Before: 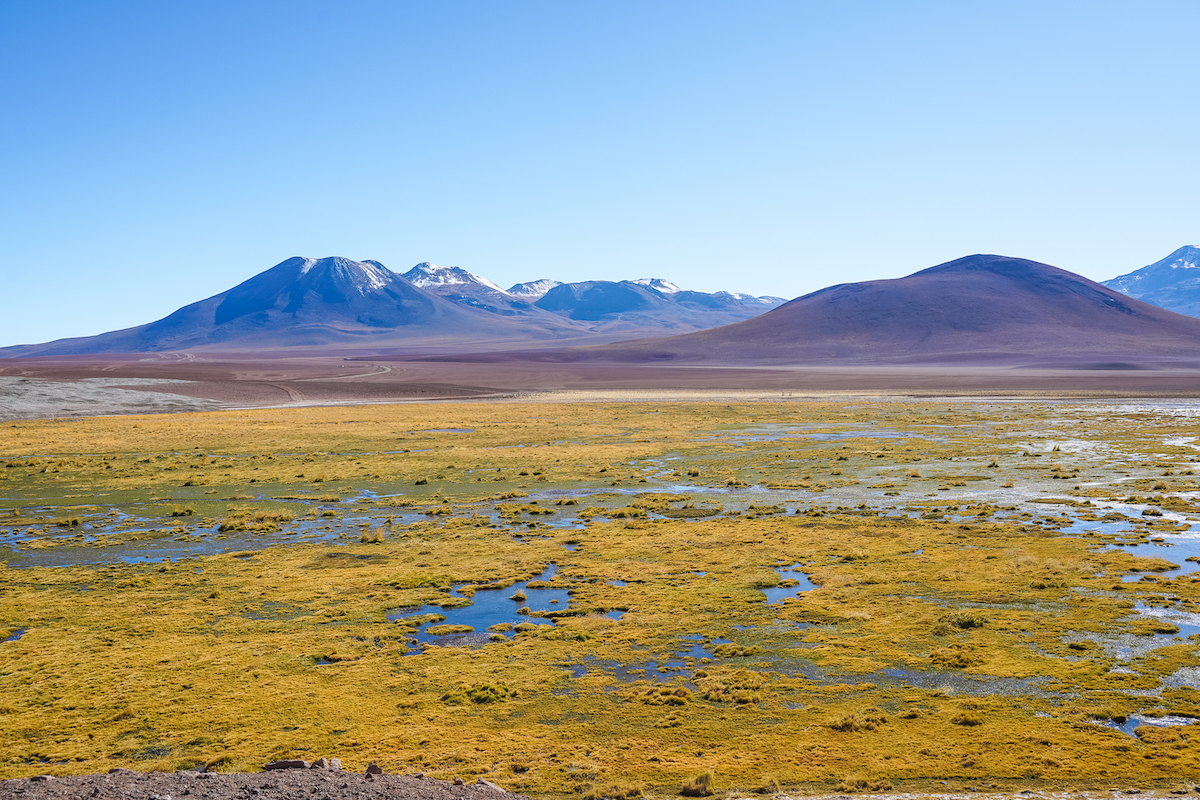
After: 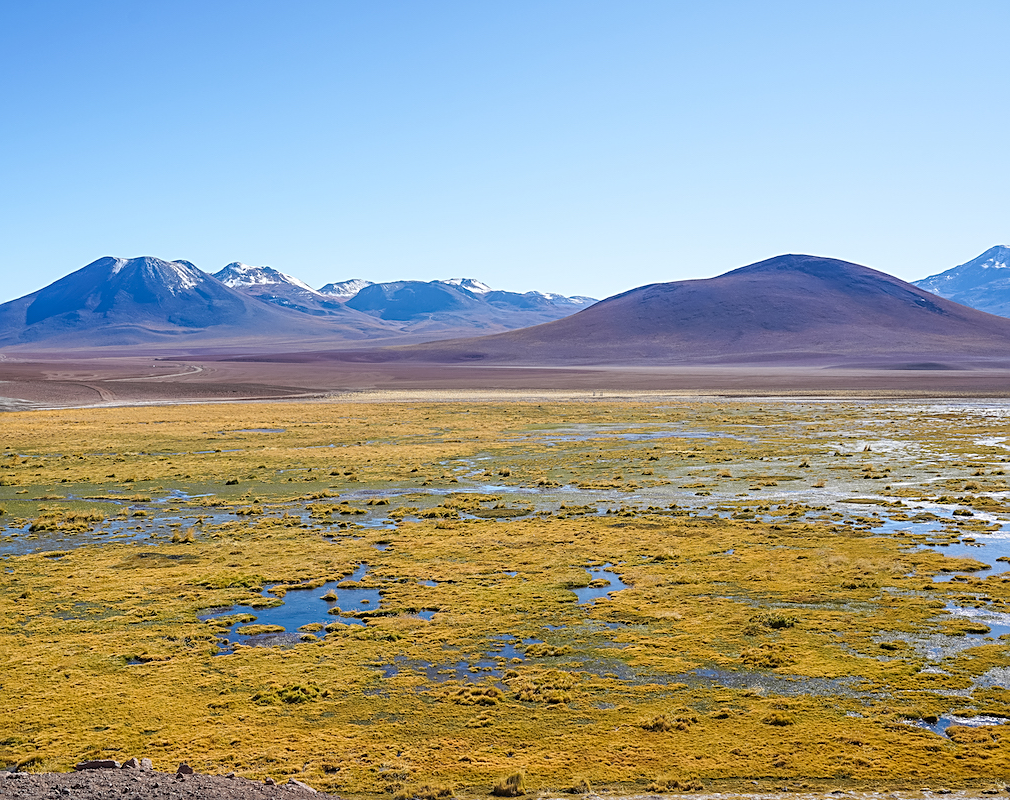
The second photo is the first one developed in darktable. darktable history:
sharpen: on, module defaults
crop: left 15.829%
